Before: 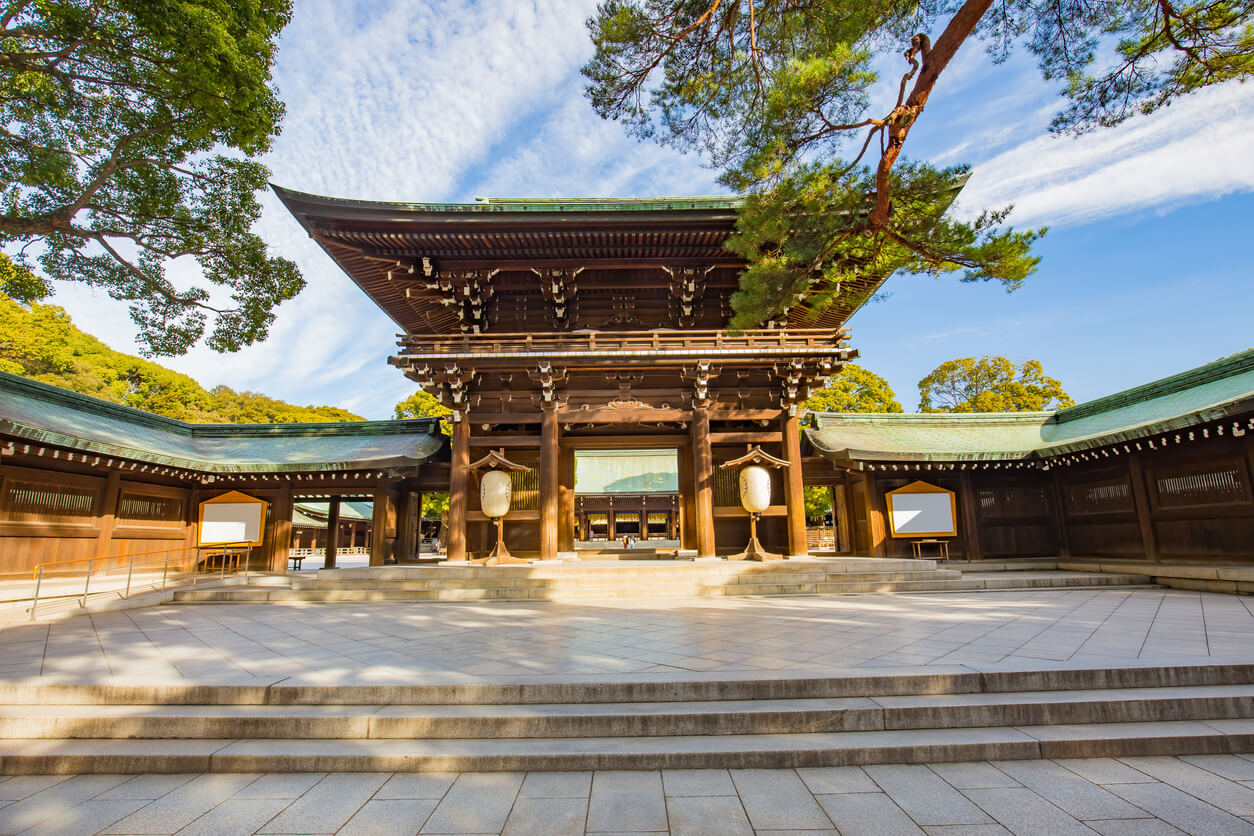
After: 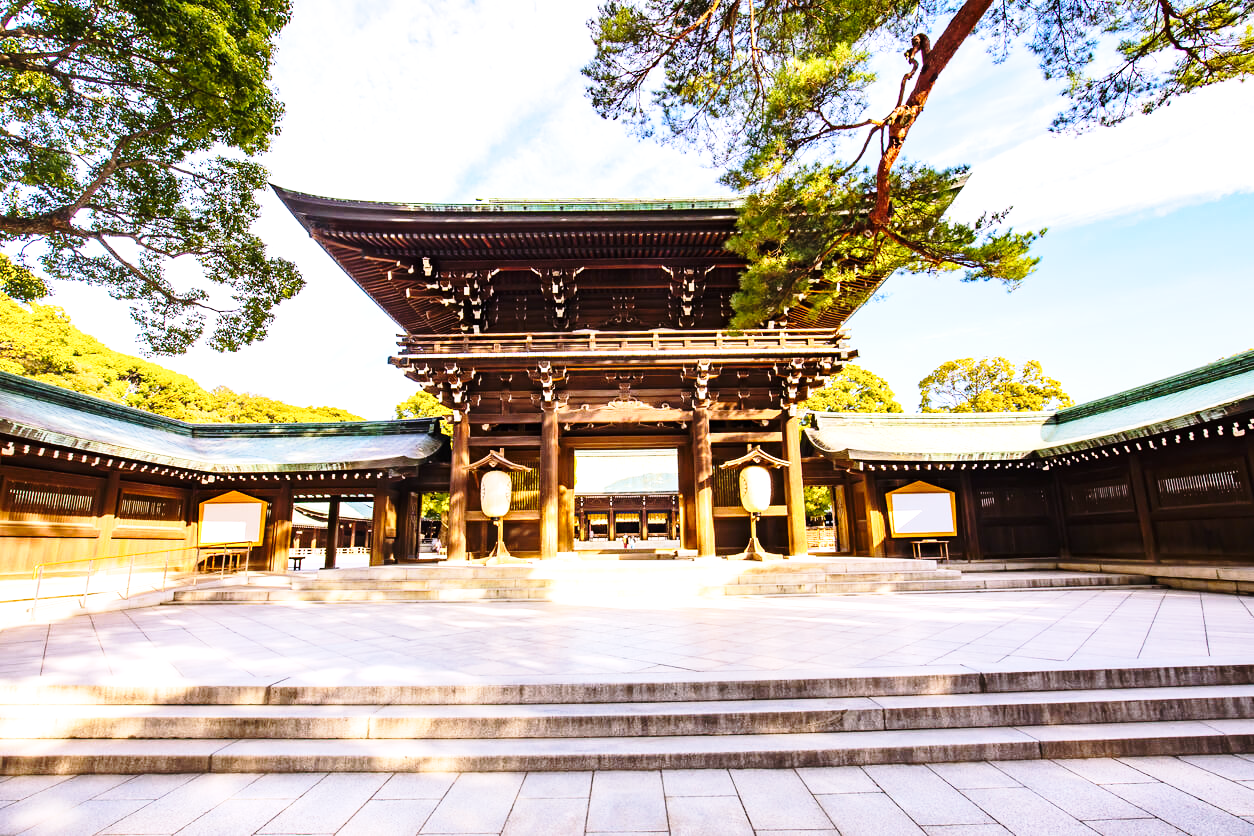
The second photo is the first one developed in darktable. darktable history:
tone equalizer: -8 EV -0.75 EV, -7 EV -0.7 EV, -6 EV -0.6 EV, -5 EV -0.4 EV, -3 EV 0.4 EV, -2 EV 0.6 EV, -1 EV 0.7 EV, +0 EV 0.75 EV, edges refinement/feathering 500, mask exposure compensation -1.57 EV, preserve details no
base curve: curves: ch0 [(0, 0) (0.028, 0.03) (0.121, 0.232) (0.46, 0.748) (0.859, 0.968) (1, 1)], preserve colors none
white balance: red 1.066, blue 1.119
